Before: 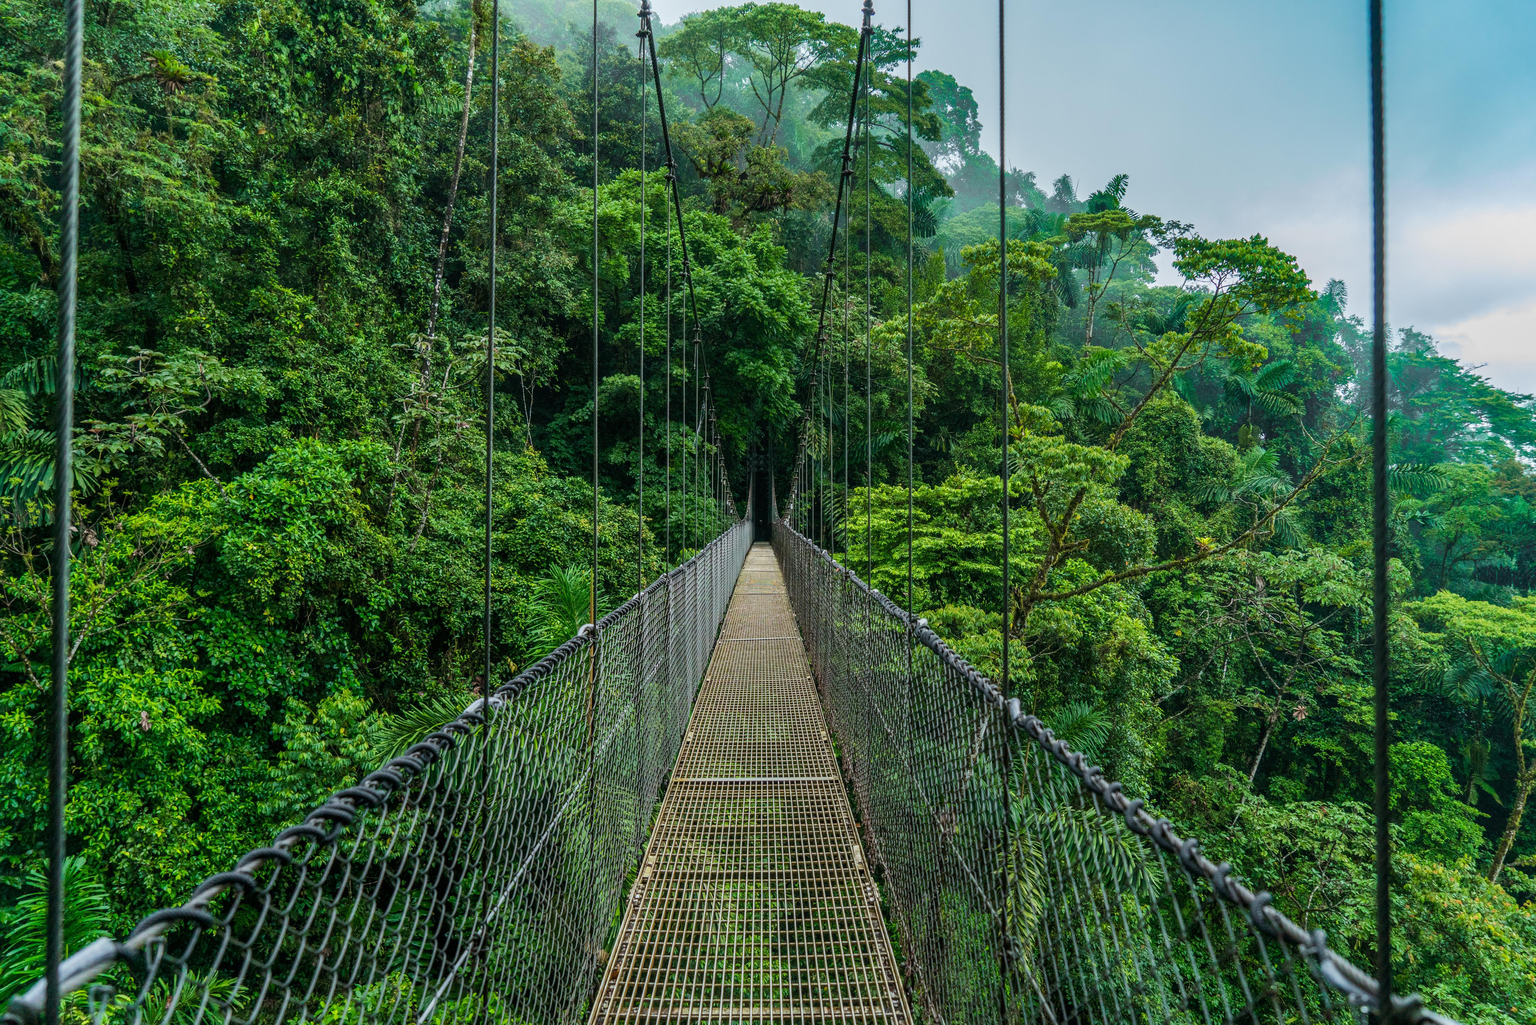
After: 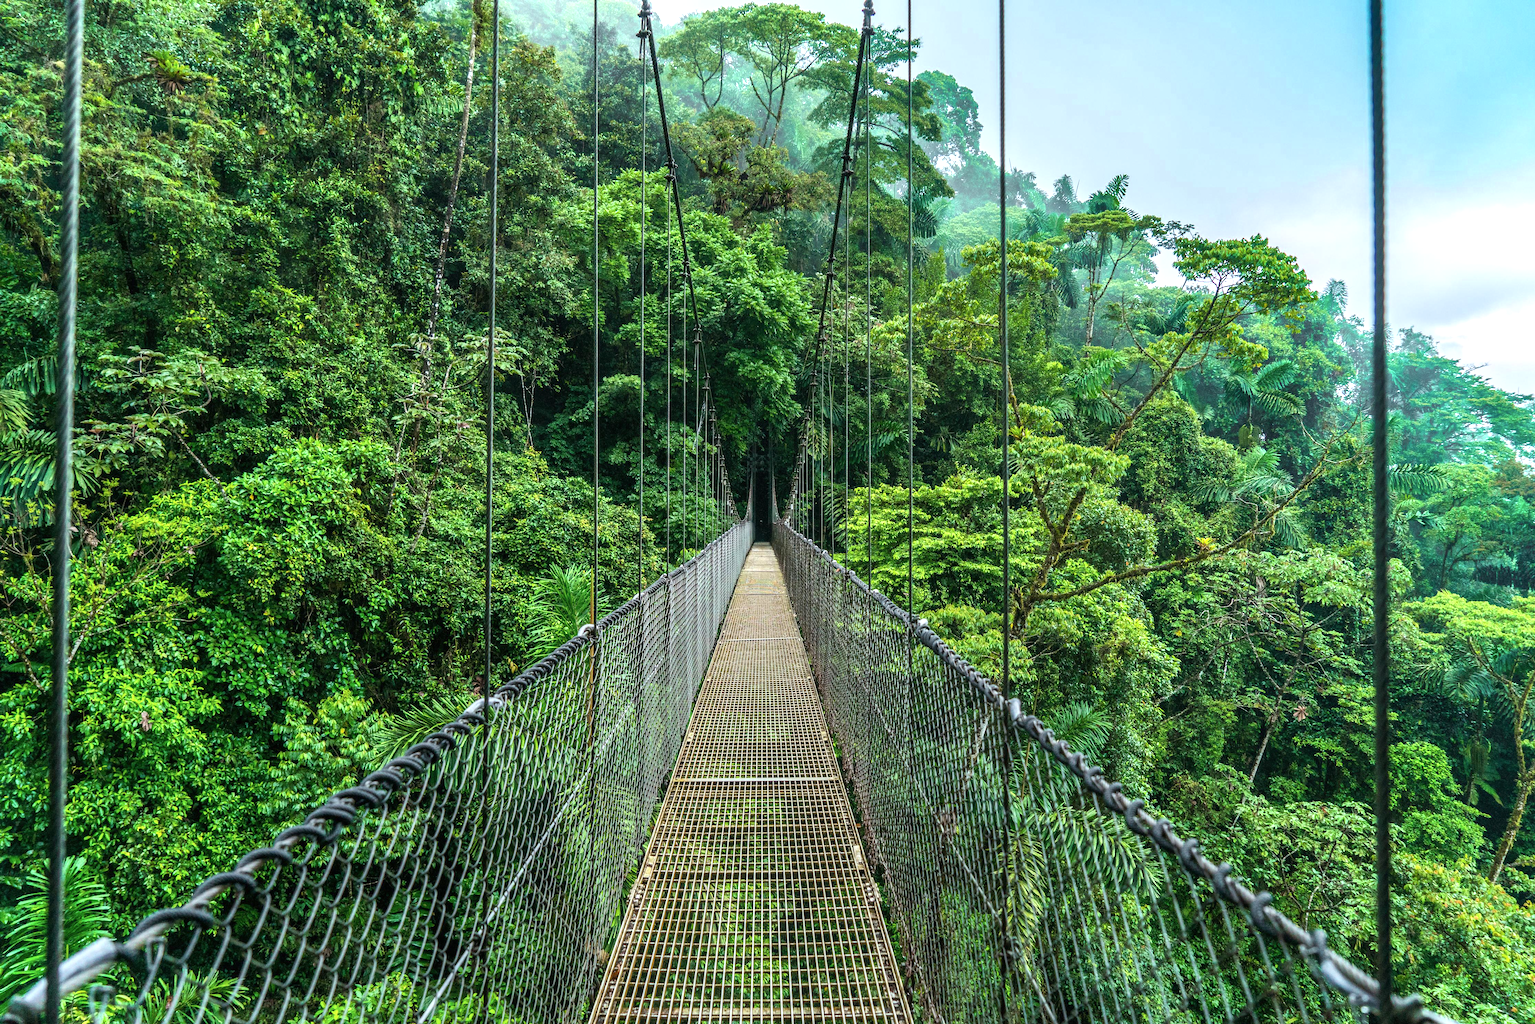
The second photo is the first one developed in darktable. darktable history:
color zones: curves: ch0 [(0.25, 0.5) (0.463, 0.627) (0.484, 0.637) (0.75, 0.5)]
exposure: black level correction 0, exposure 0.592 EV, compensate exposure bias true, compensate highlight preservation false
